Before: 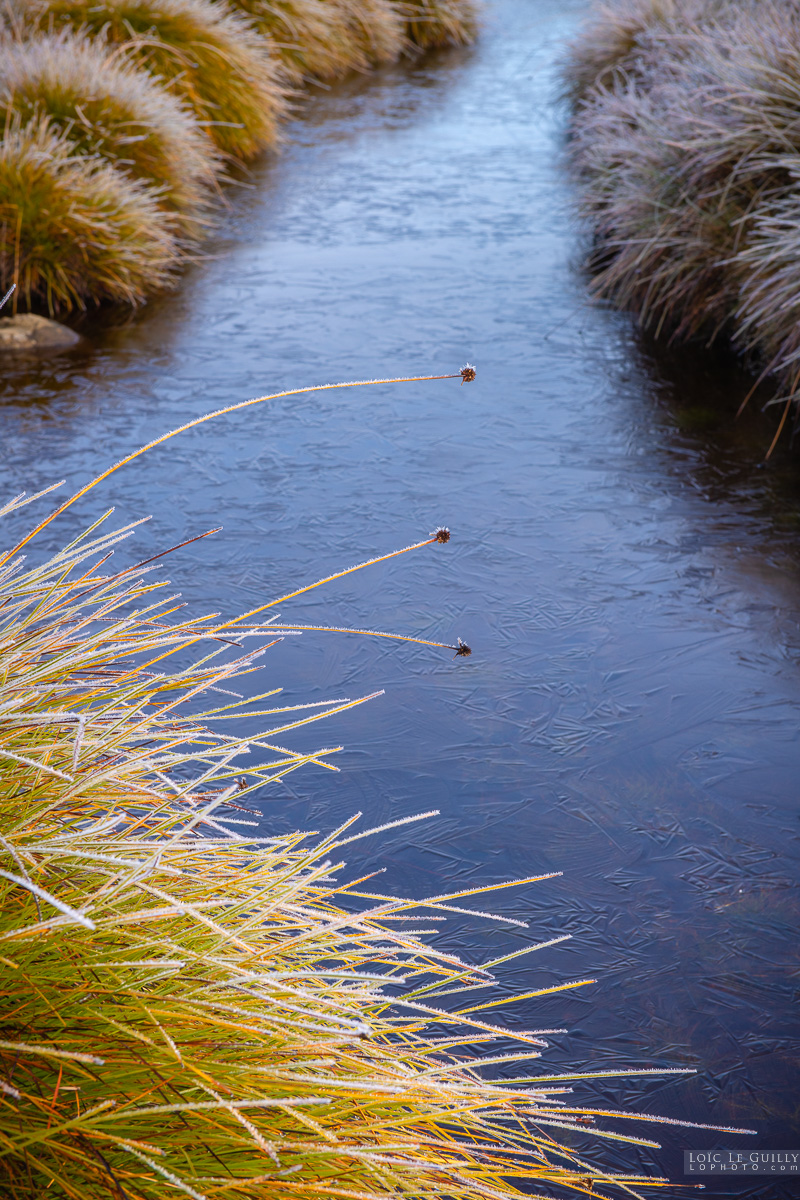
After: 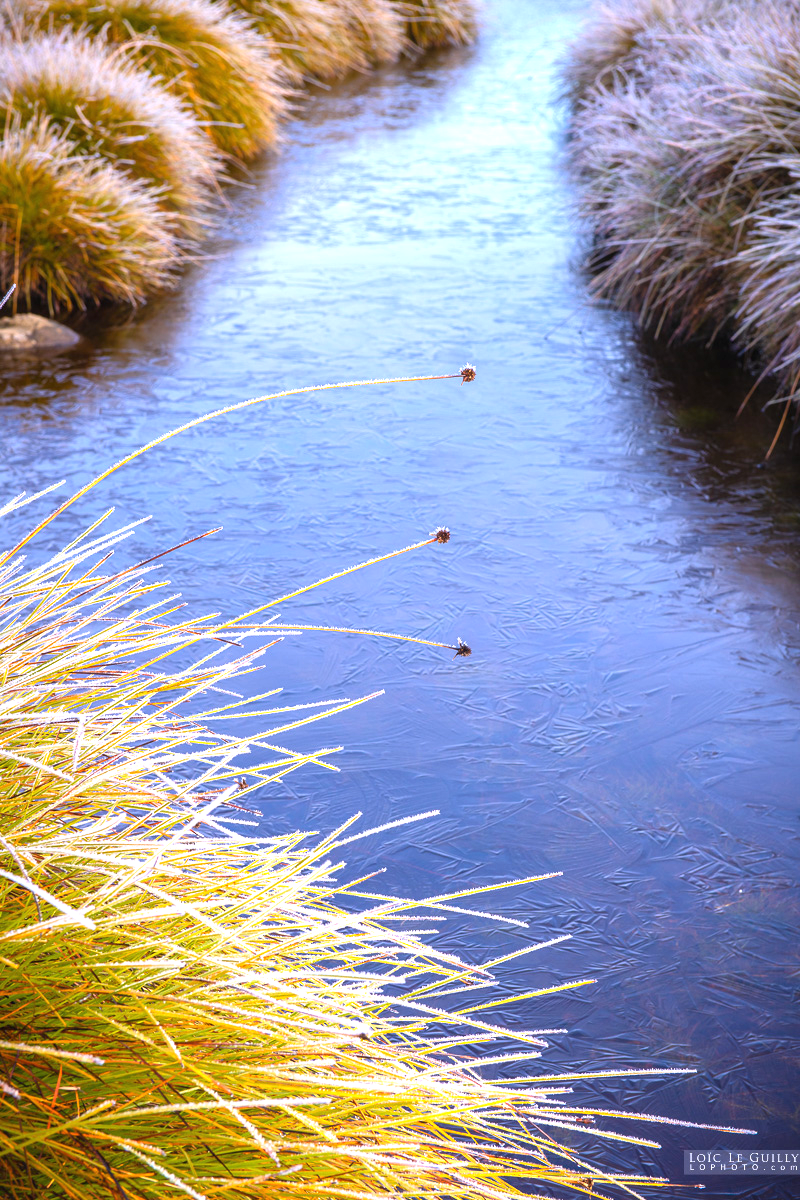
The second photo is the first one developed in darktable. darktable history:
white balance: red 1.004, blue 1.096
tone equalizer: on, module defaults
exposure: black level correction 0, exposure 0.953 EV, compensate exposure bias true, compensate highlight preservation false
